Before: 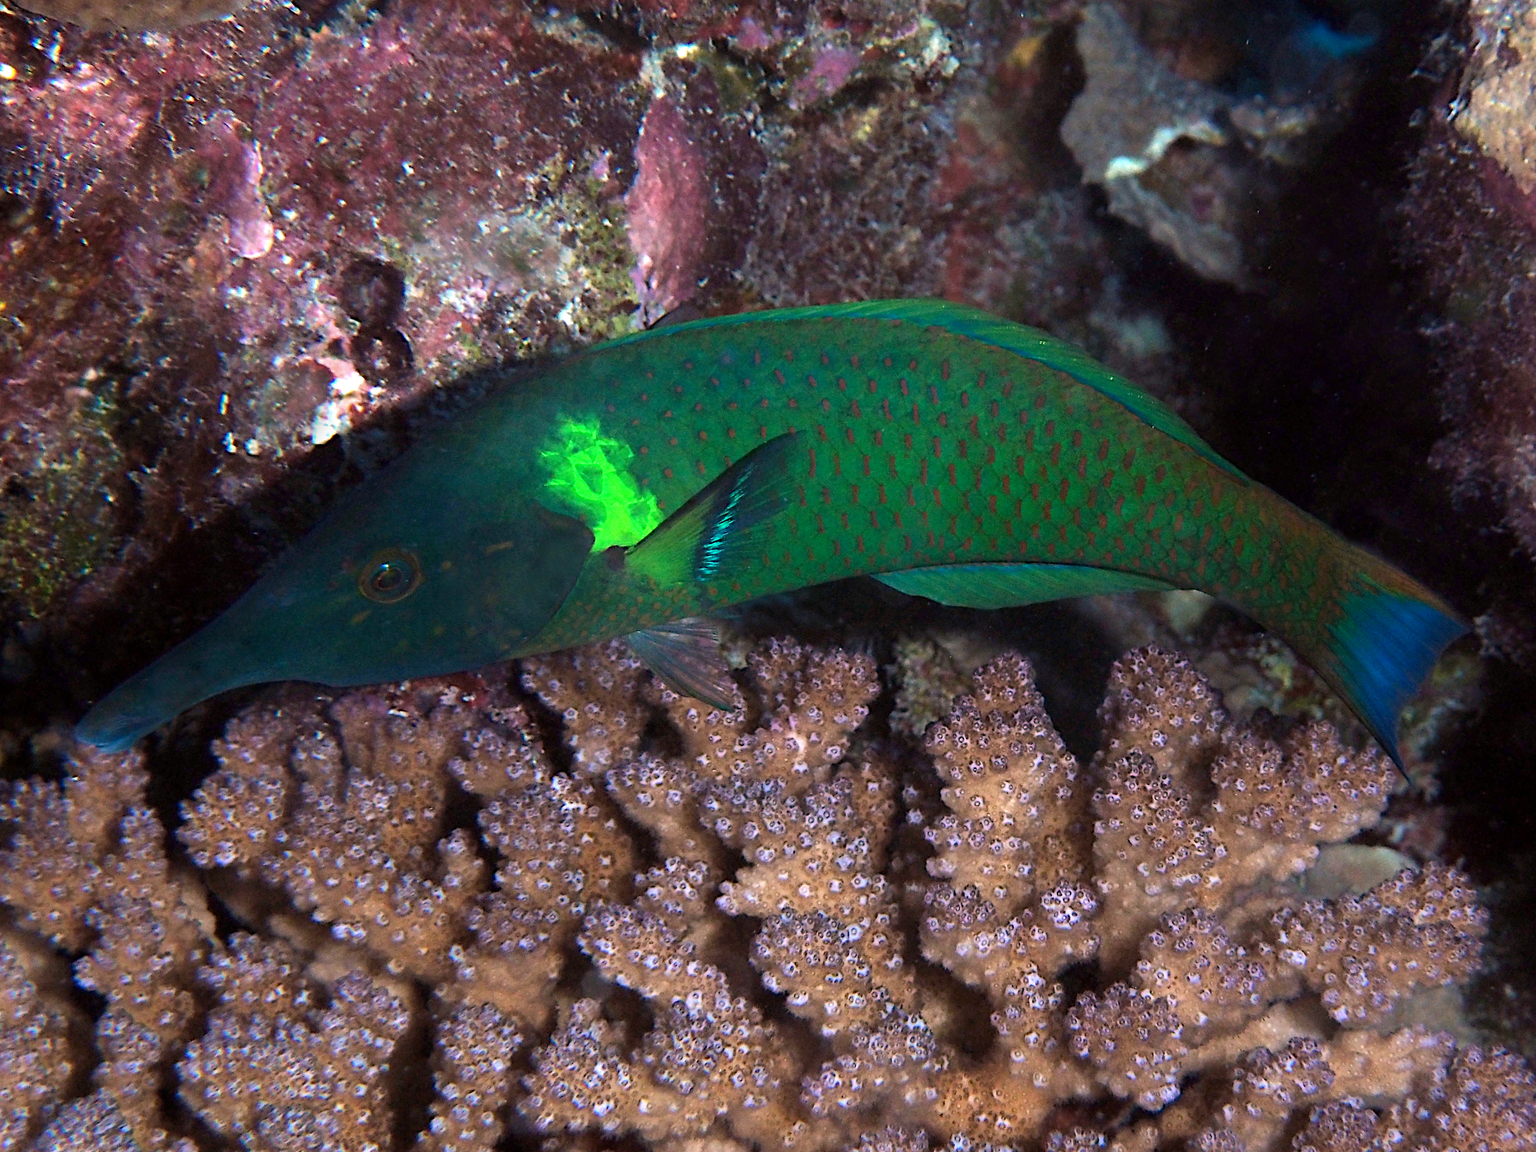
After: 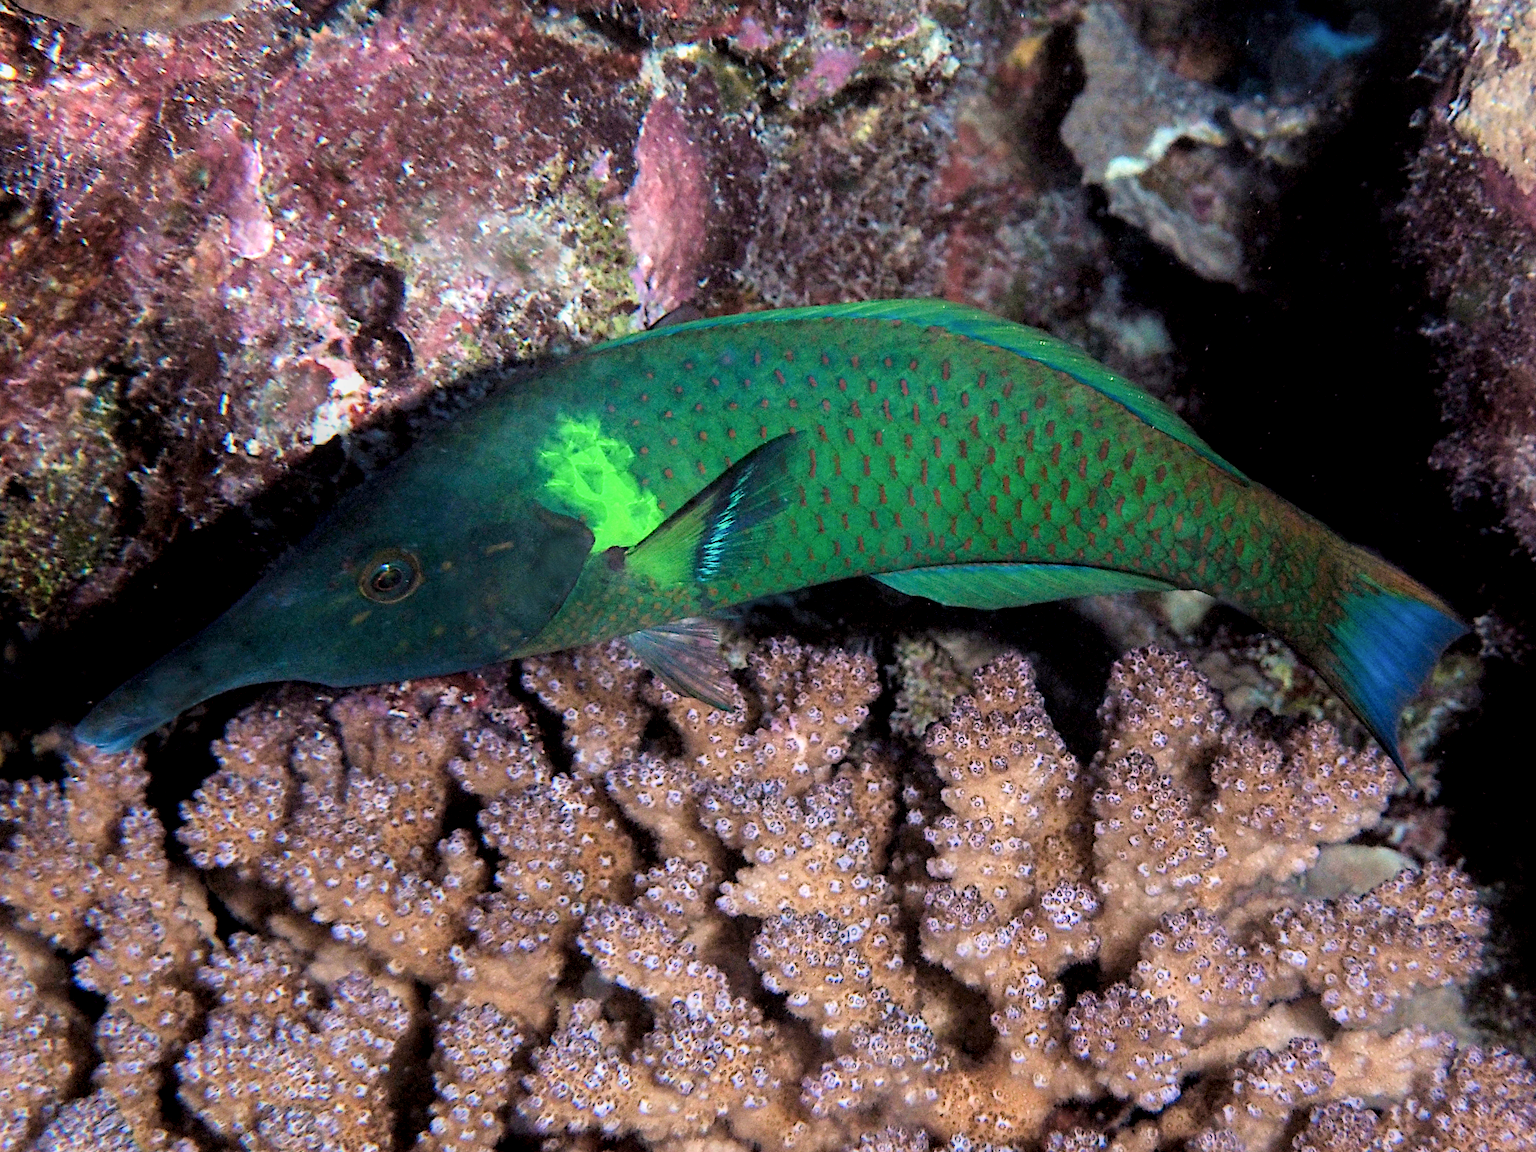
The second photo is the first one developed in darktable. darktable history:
exposure: black level correction 0, exposure 0.699 EV, compensate exposure bias true, compensate highlight preservation false
local contrast: detail 130%
filmic rgb: black relative exposure -7.74 EV, white relative exposure 4.35 EV, threshold 5.98 EV, hardness 3.75, latitude 38.1%, contrast 0.978, highlights saturation mix 9.64%, shadows ↔ highlights balance 4.66%, enable highlight reconstruction true
